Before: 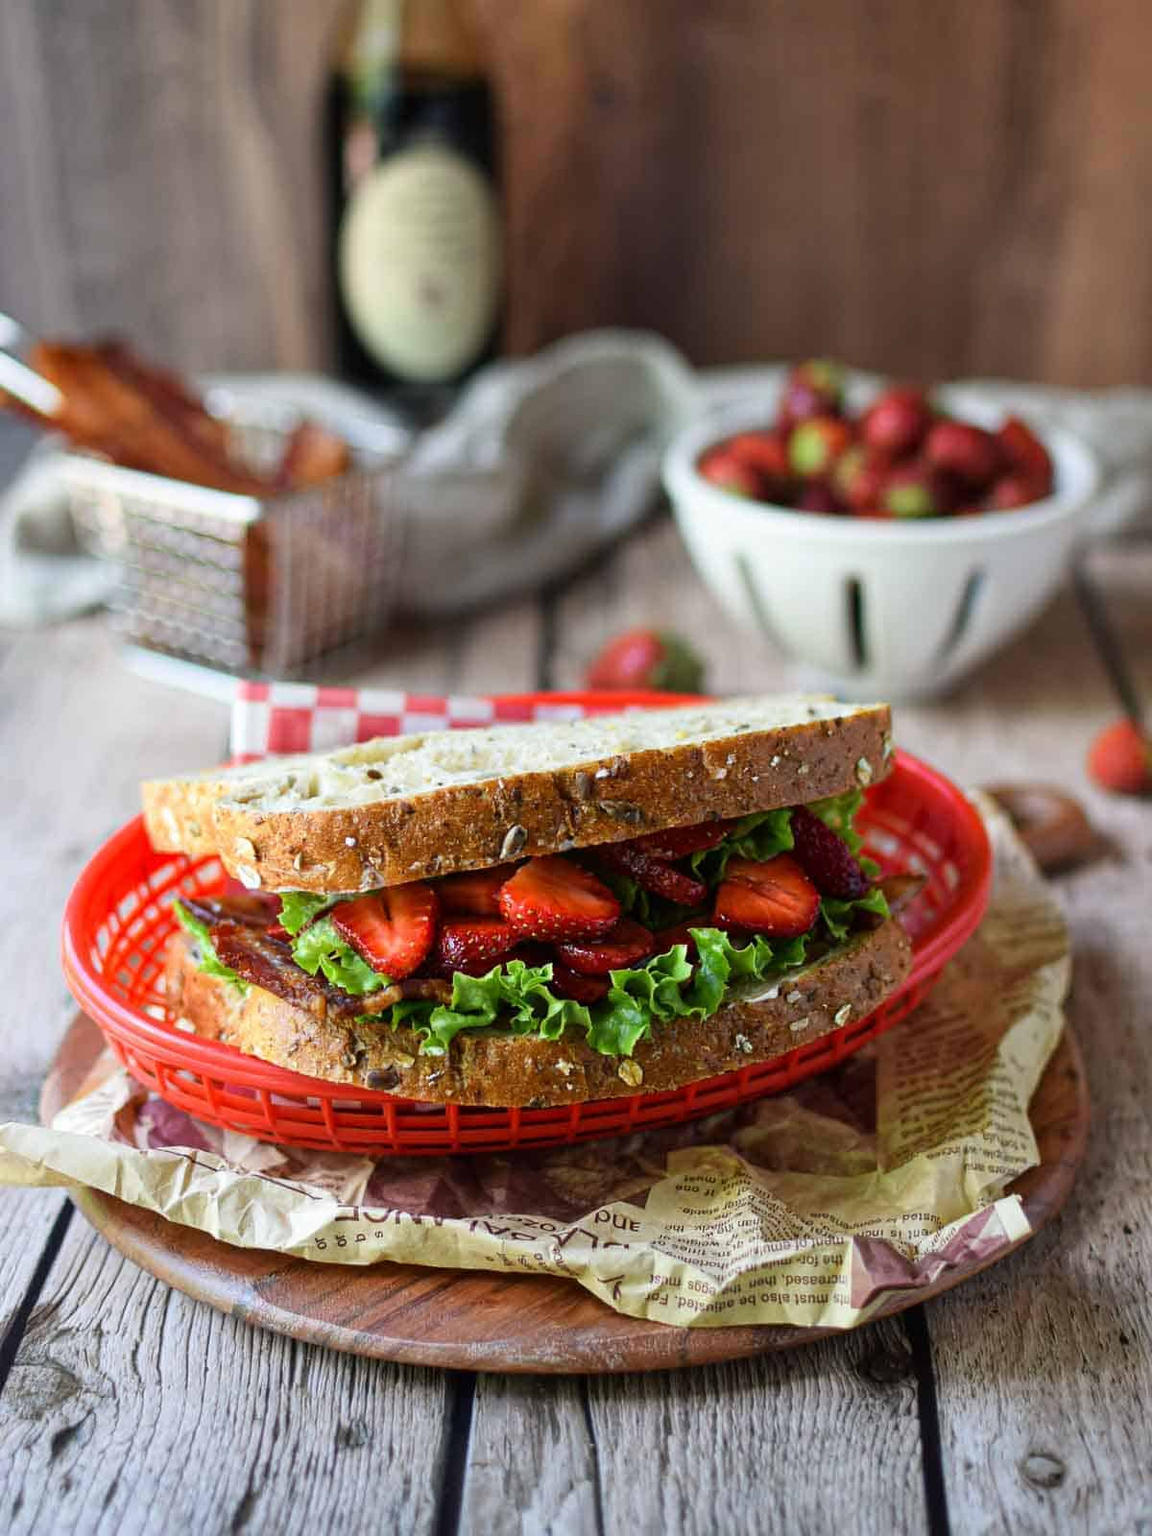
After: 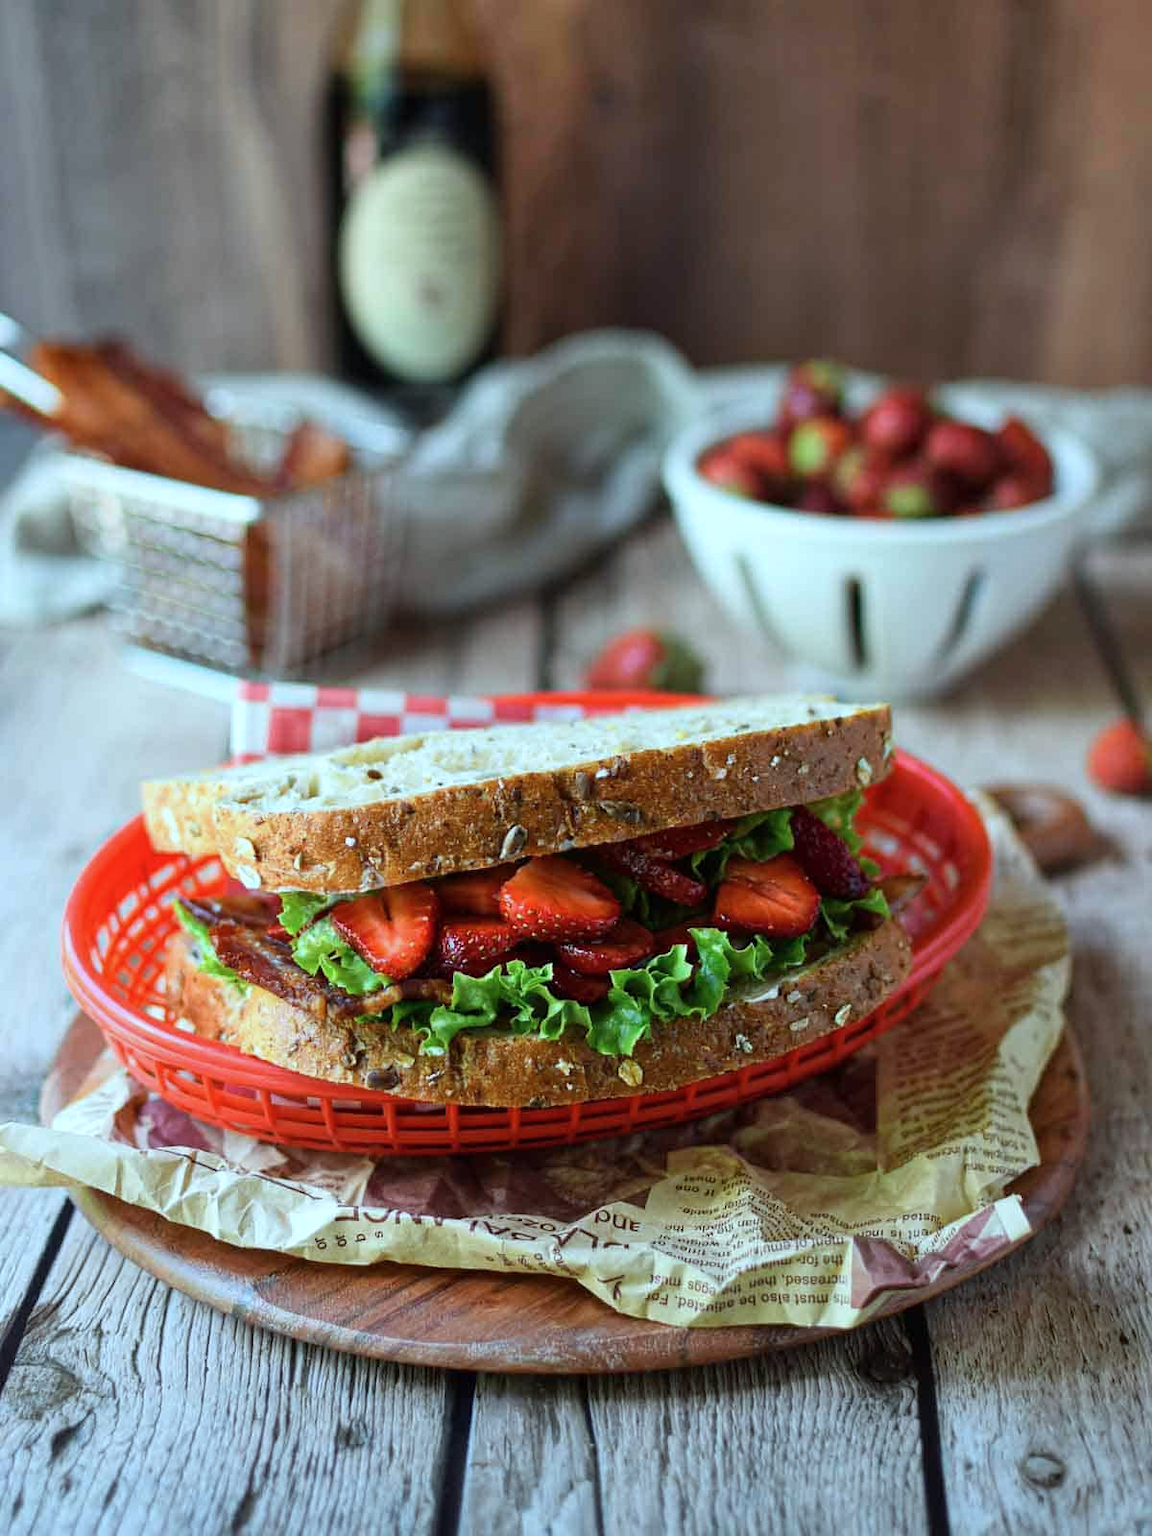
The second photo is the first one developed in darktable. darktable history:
color correction: highlights a* -10.04, highlights b* -10.37
